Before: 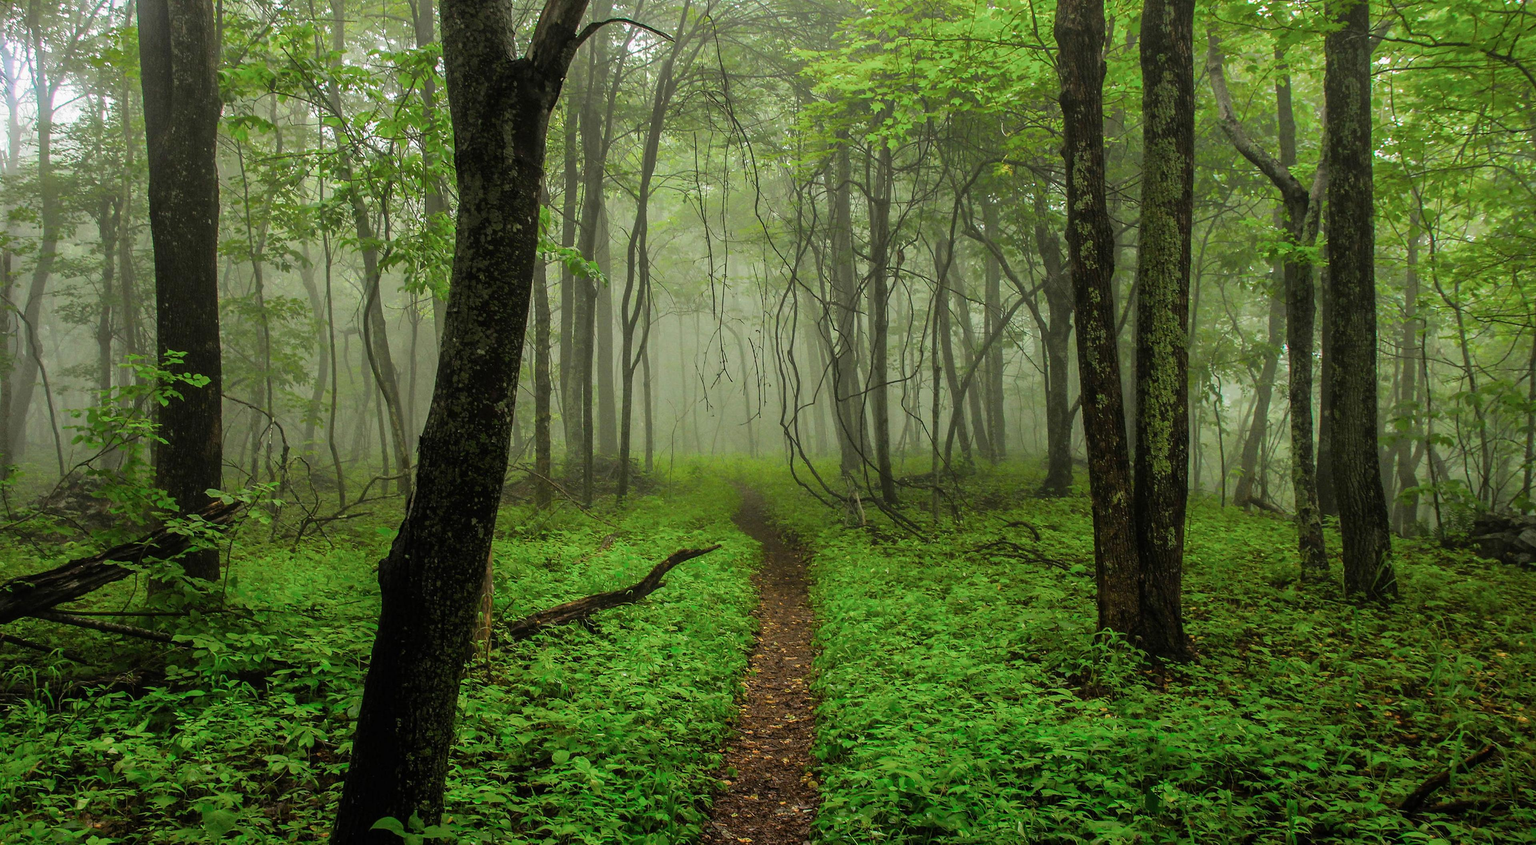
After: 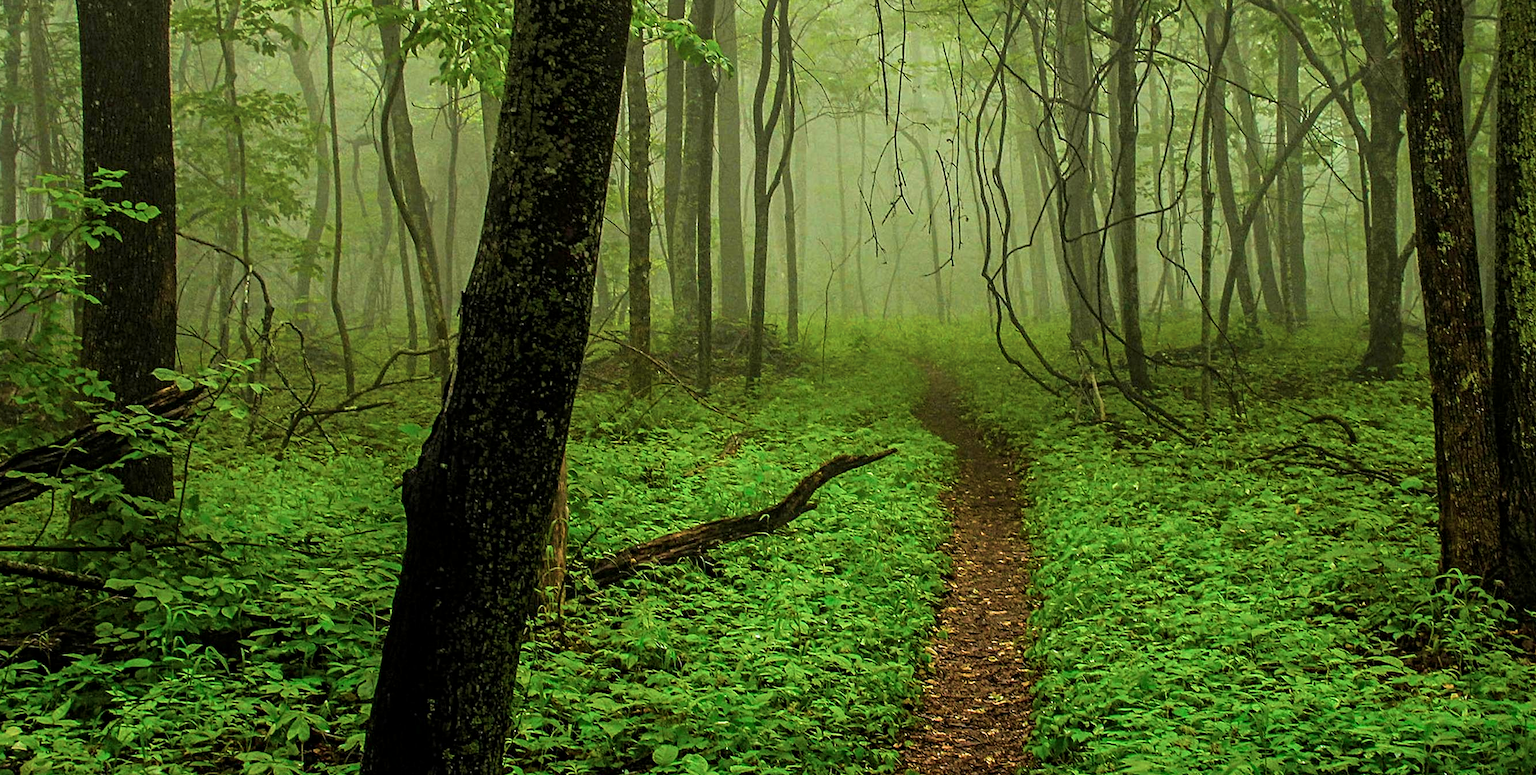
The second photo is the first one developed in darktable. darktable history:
local contrast: highlights 100%, shadows 100%, detail 120%, midtone range 0.2
contrast equalizer: y [[0.5, 0.5, 0.5, 0.539, 0.64, 0.611], [0.5 ×6], [0.5 ×6], [0 ×6], [0 ×6]]
crop: left 6.488%, top 27.668%, right 24.183%, bottom 8.656%
velvia: strength 67.07%, mid-tones bias 0.972
